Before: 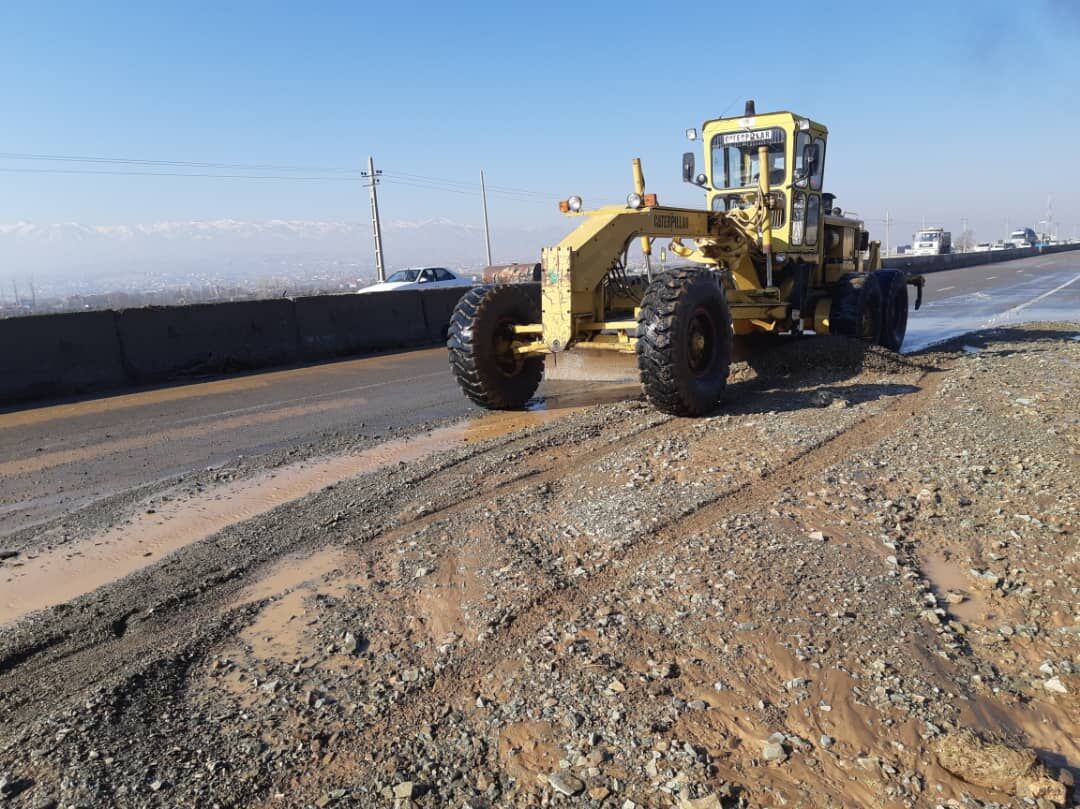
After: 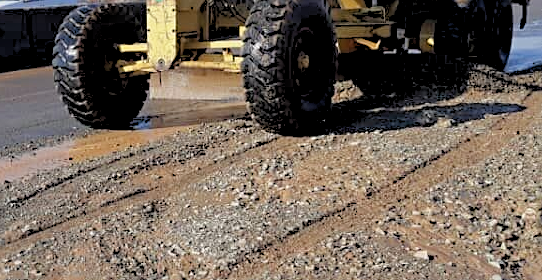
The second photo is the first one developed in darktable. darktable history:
rgb levels: preserve colors sum RGB, levels [[0.038, 0.433, 0.934], [0, 0.5, 1], [0, 0.5, 1]]
crop: left 36.607%, top 34.735%, right 13.146%, bottom 30.611%
sharpen: on, module defaults
haze removal: compatibility mode true, adaptive false
